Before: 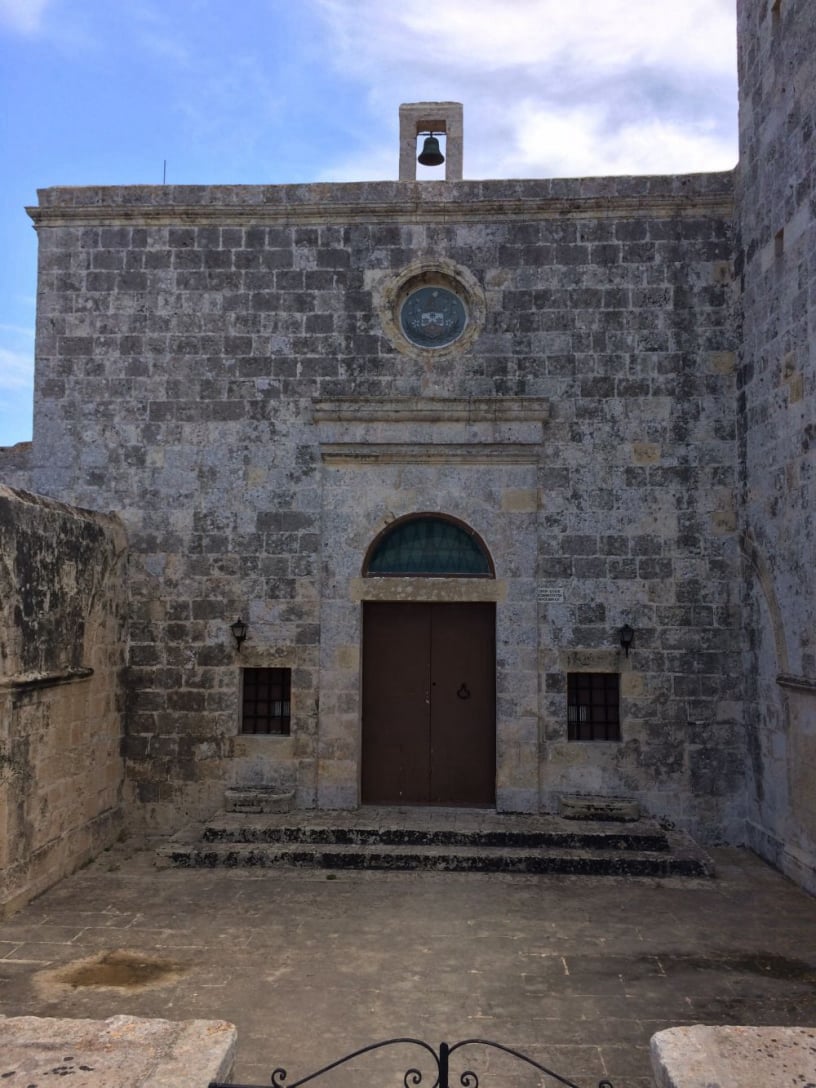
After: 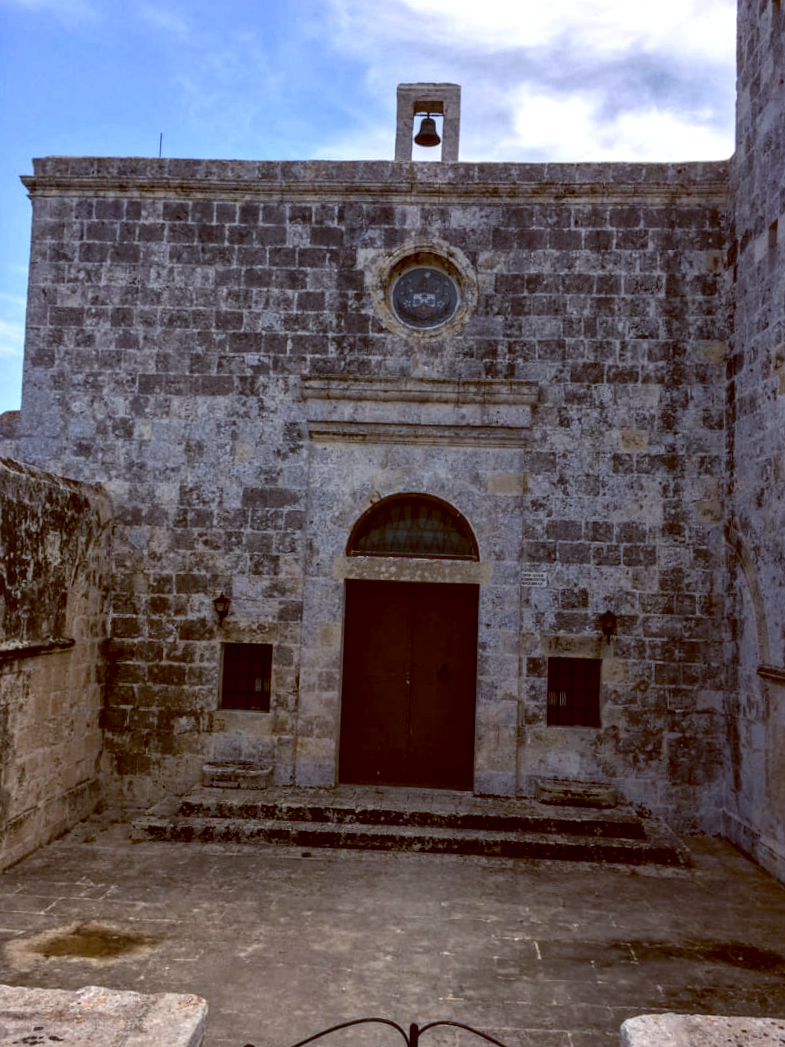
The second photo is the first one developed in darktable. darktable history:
crop and rotate: angle -1.69°
color balance: lift [1, 1.015, 1.004, 0.985], gamma [1, 0.958, 0.971, 1.042], gain [1, 0.956, 0.977, 1.044]
local contrast: detail 154%
